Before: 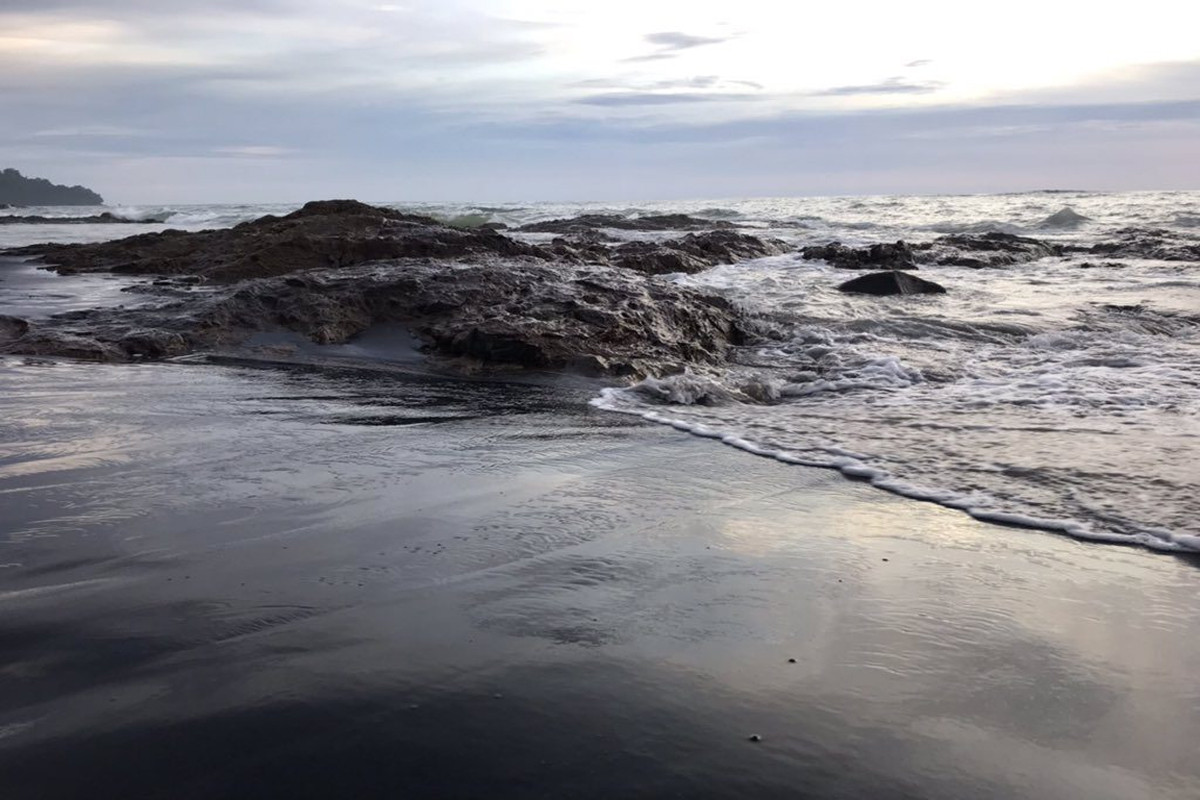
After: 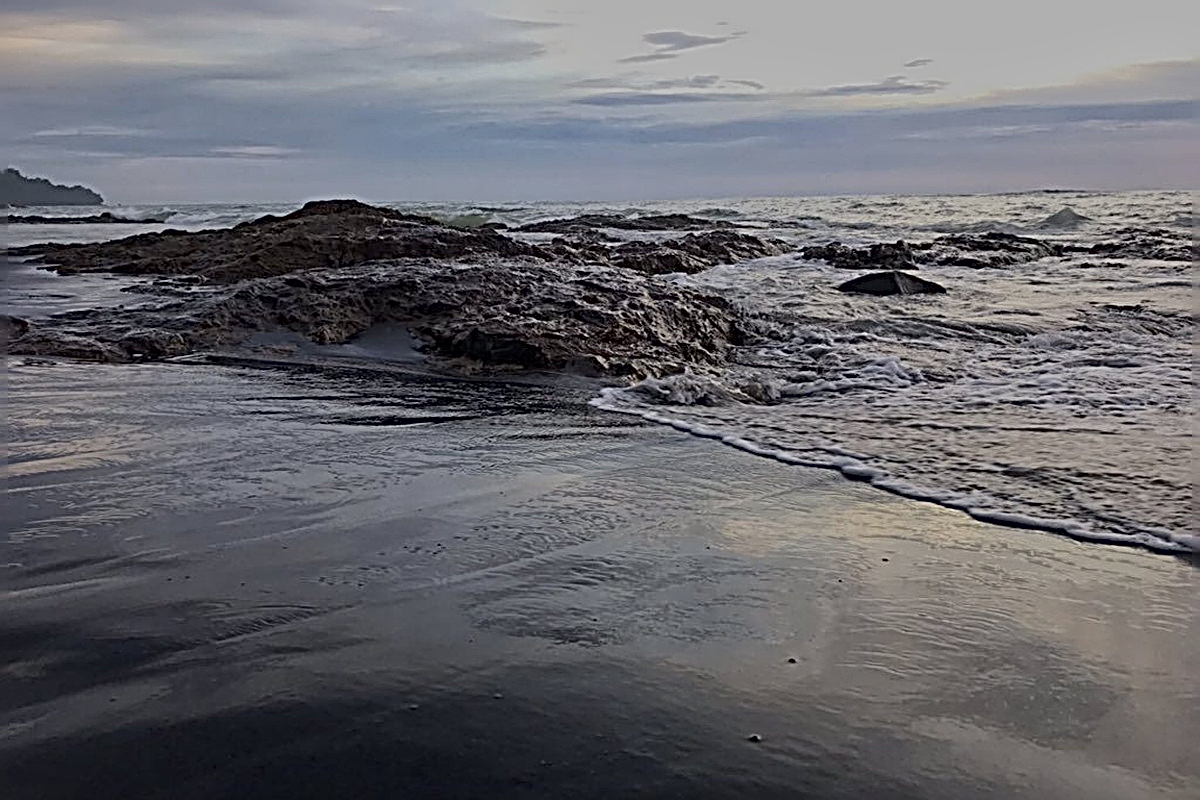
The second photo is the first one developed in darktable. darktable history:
sharpen: radius 3.158, amount 1.731
global tonemap: drago (1, 100), detail 1
